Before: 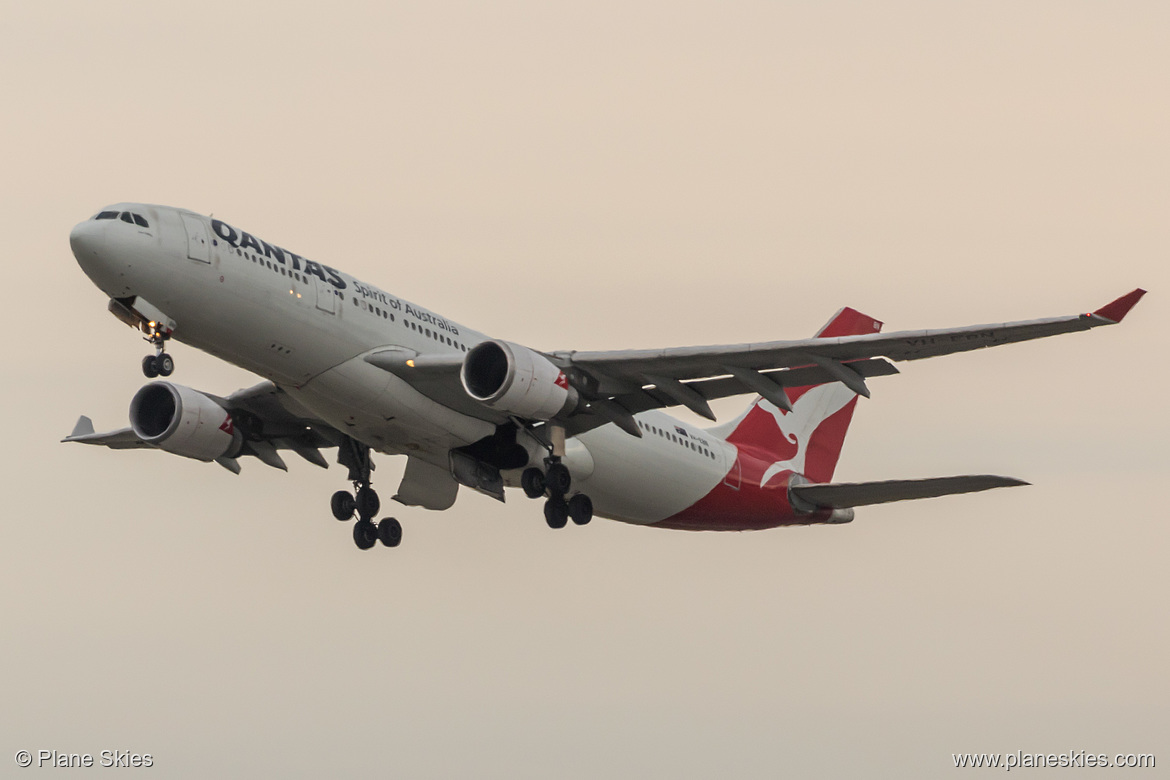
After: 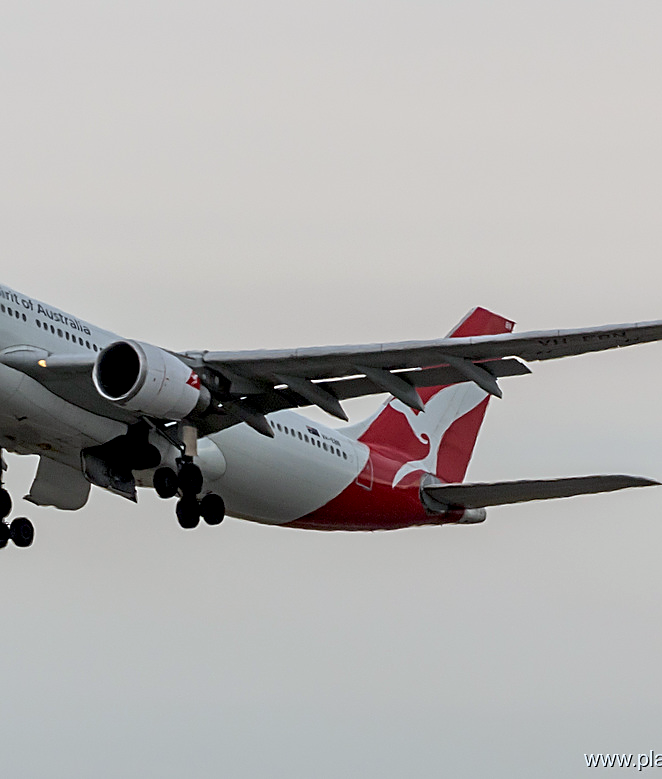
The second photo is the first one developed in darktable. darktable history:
sharpen: on, module defaults
crop: left 31.458%, top 0%, right 11.876%
exposure: black level correction 0.016, exposure -0.009 EV, compensate highlight preservation false
color calibration: illuminant custom, x 0.368, y 0.373, temperature 4330.32 K
